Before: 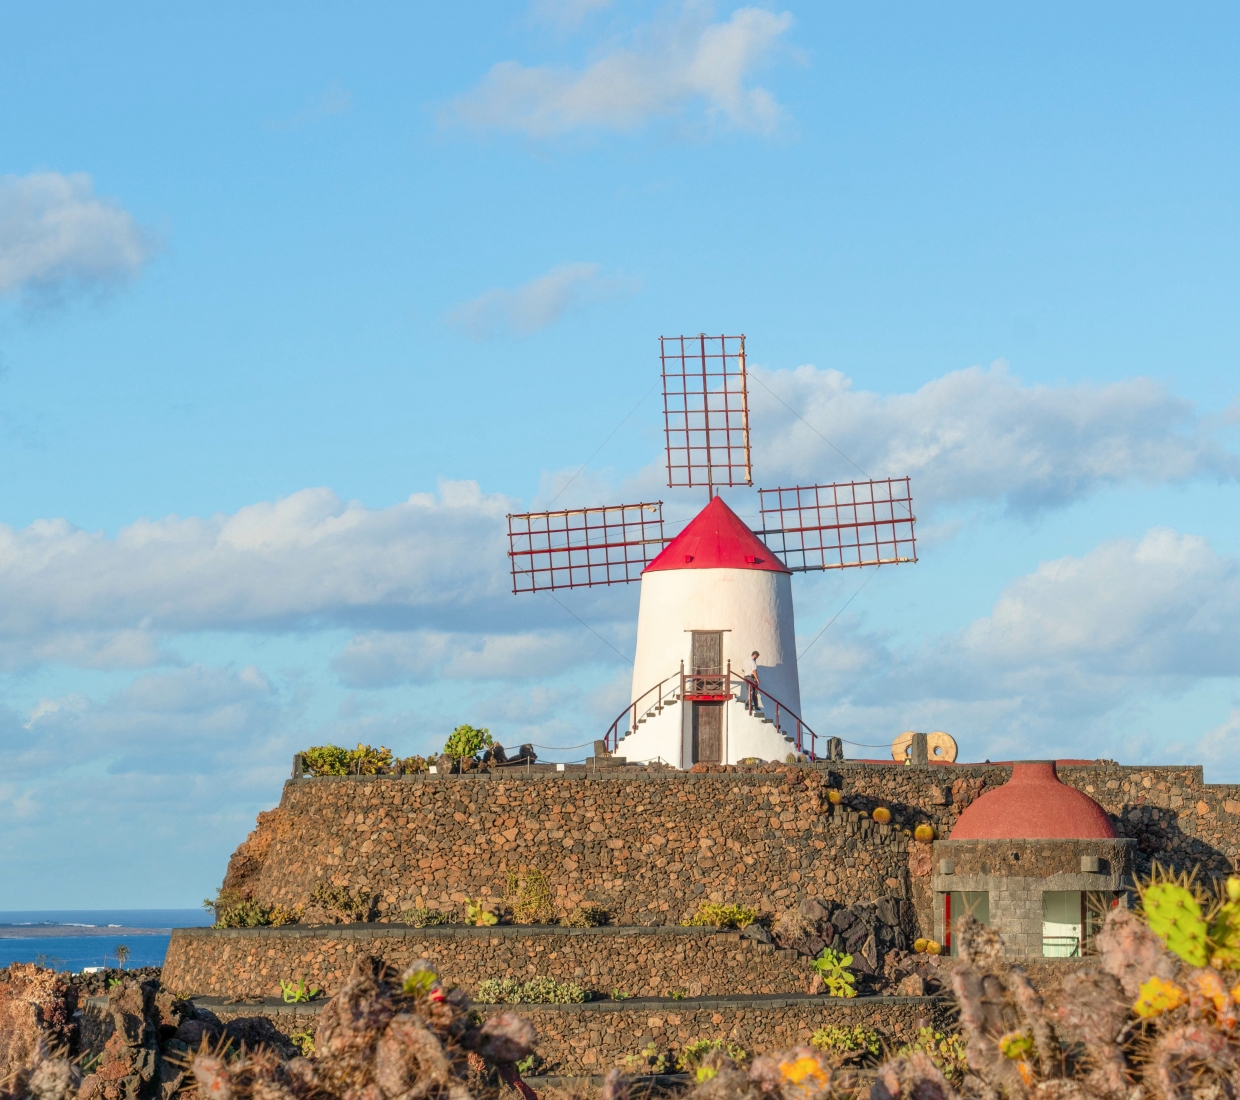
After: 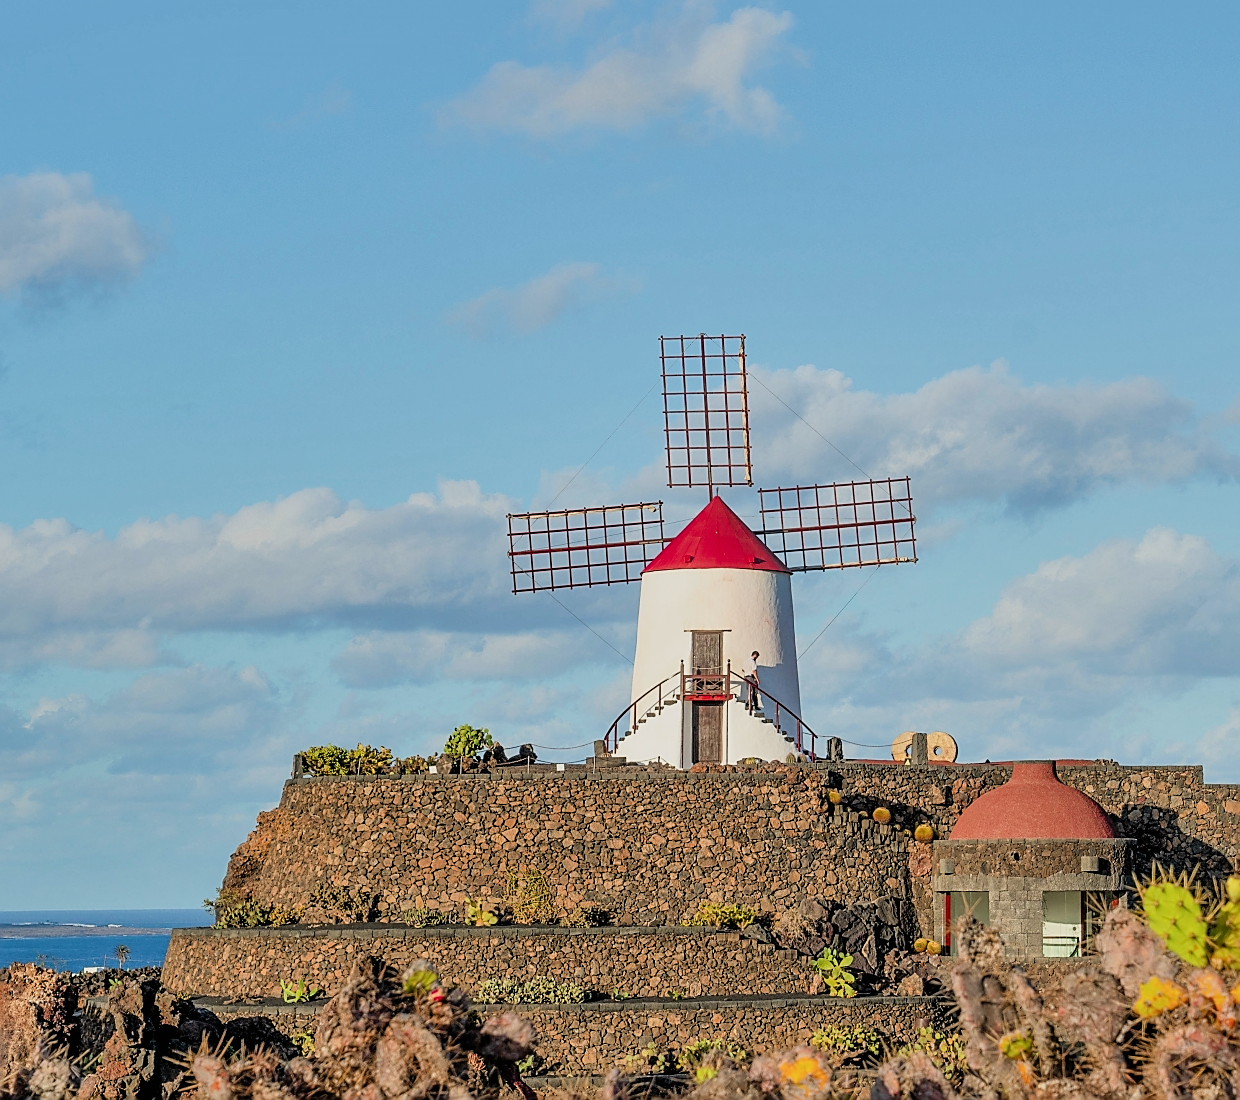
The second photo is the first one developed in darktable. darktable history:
filmic rgb: black relative exposure -7.71 EV, white relative exposure 4.37 EV, threshold 2.98 EV, hardness 3.75, latitude 49.3%, contrast 1.101, enable highlight reconstruction true
shadows and highlights: low approximation 0.01, soften with gaussian
sharpen: radius 1.384, amount 1.264, threshold 0.651
